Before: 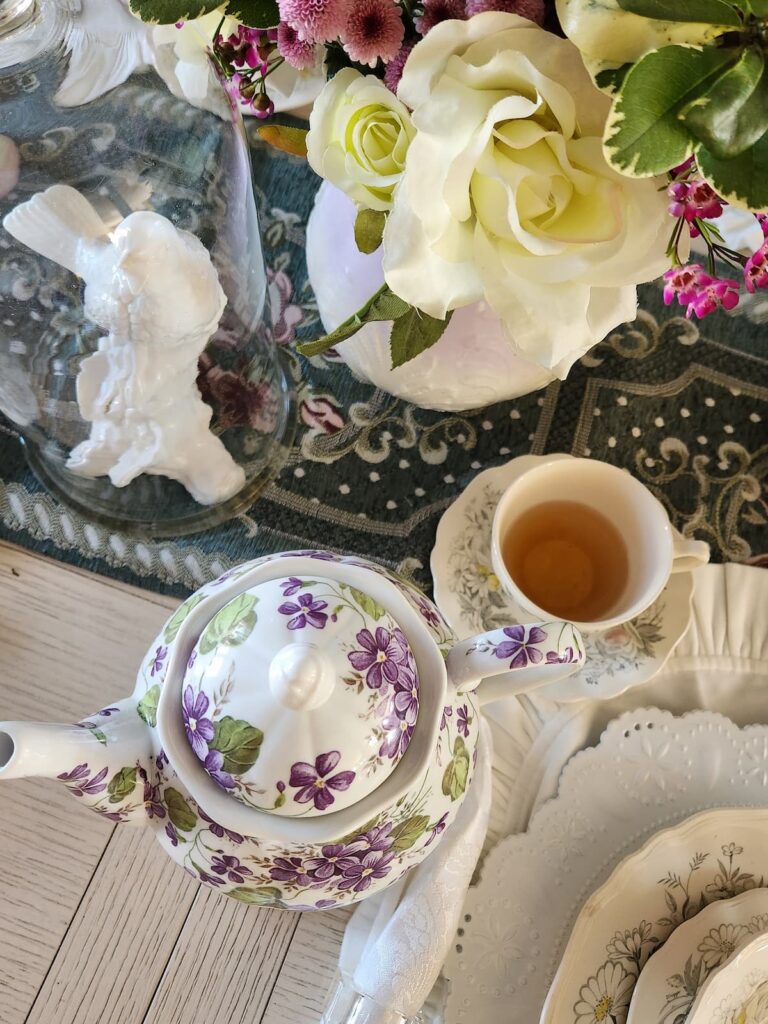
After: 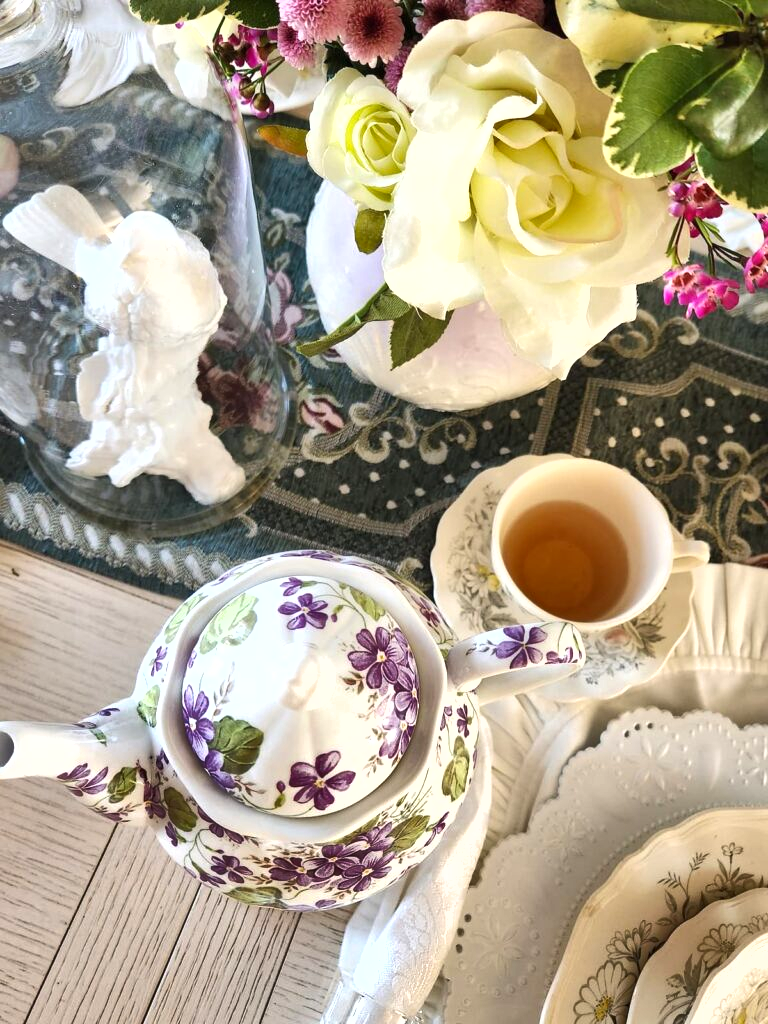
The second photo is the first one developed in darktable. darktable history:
exposure: exposure 0.605 EV, compensate highlight preservation false
shadows and highlights: low approximation 0.01, soften with gaussian
tone equalizer: smoothing 1
